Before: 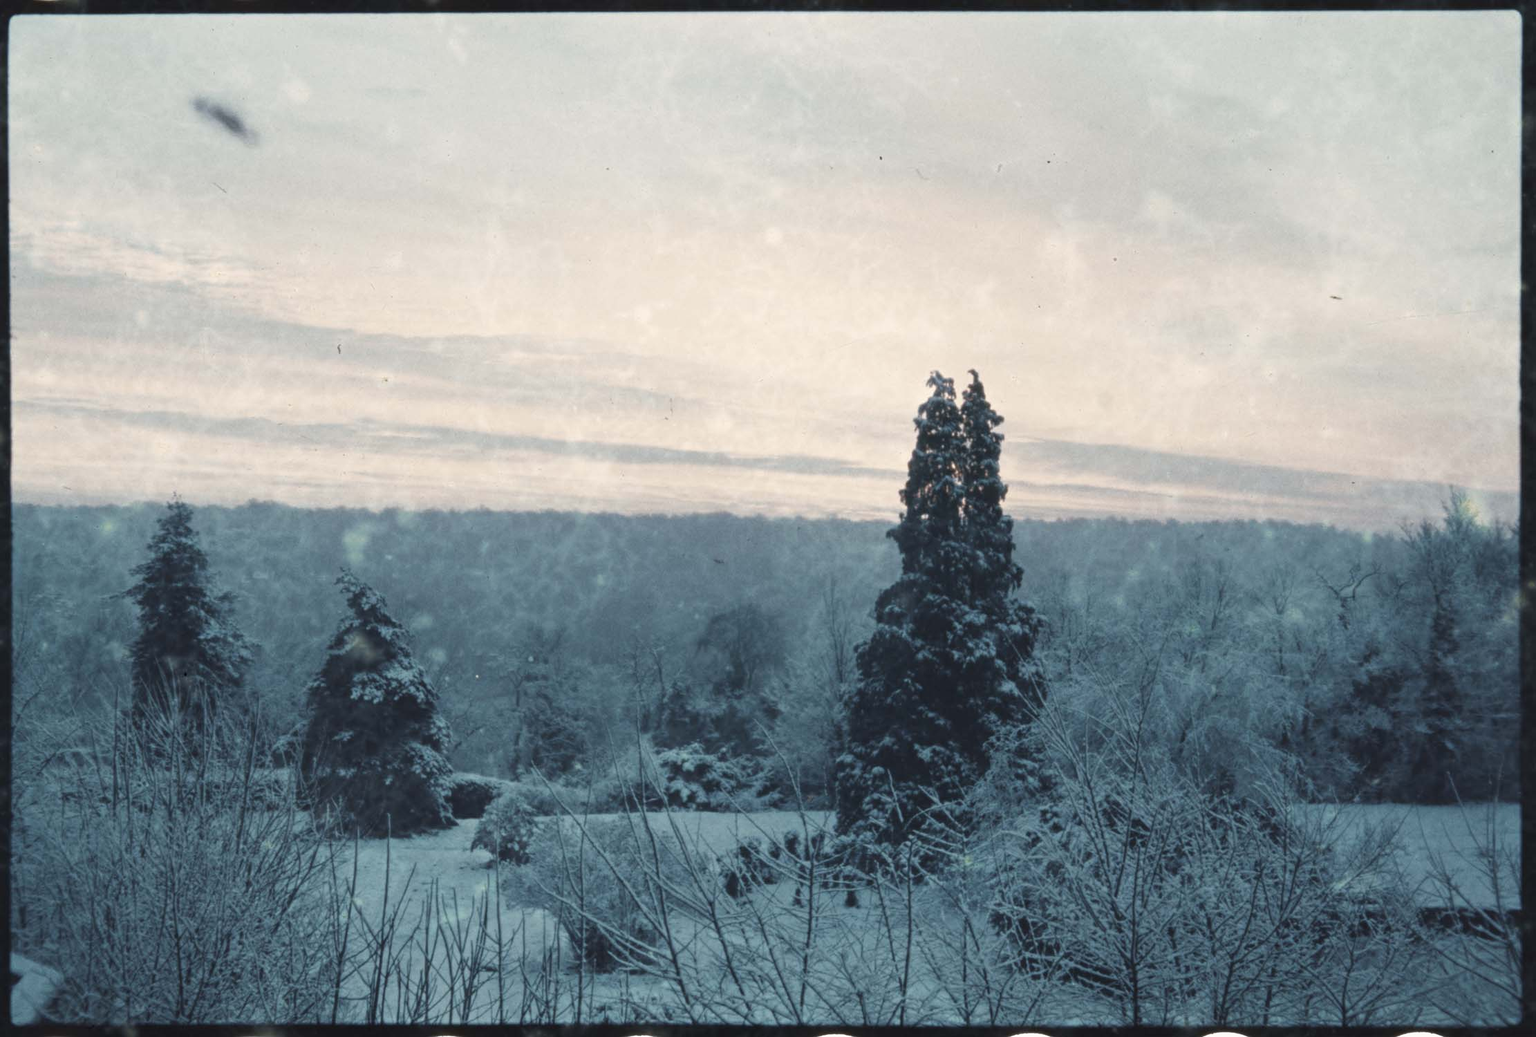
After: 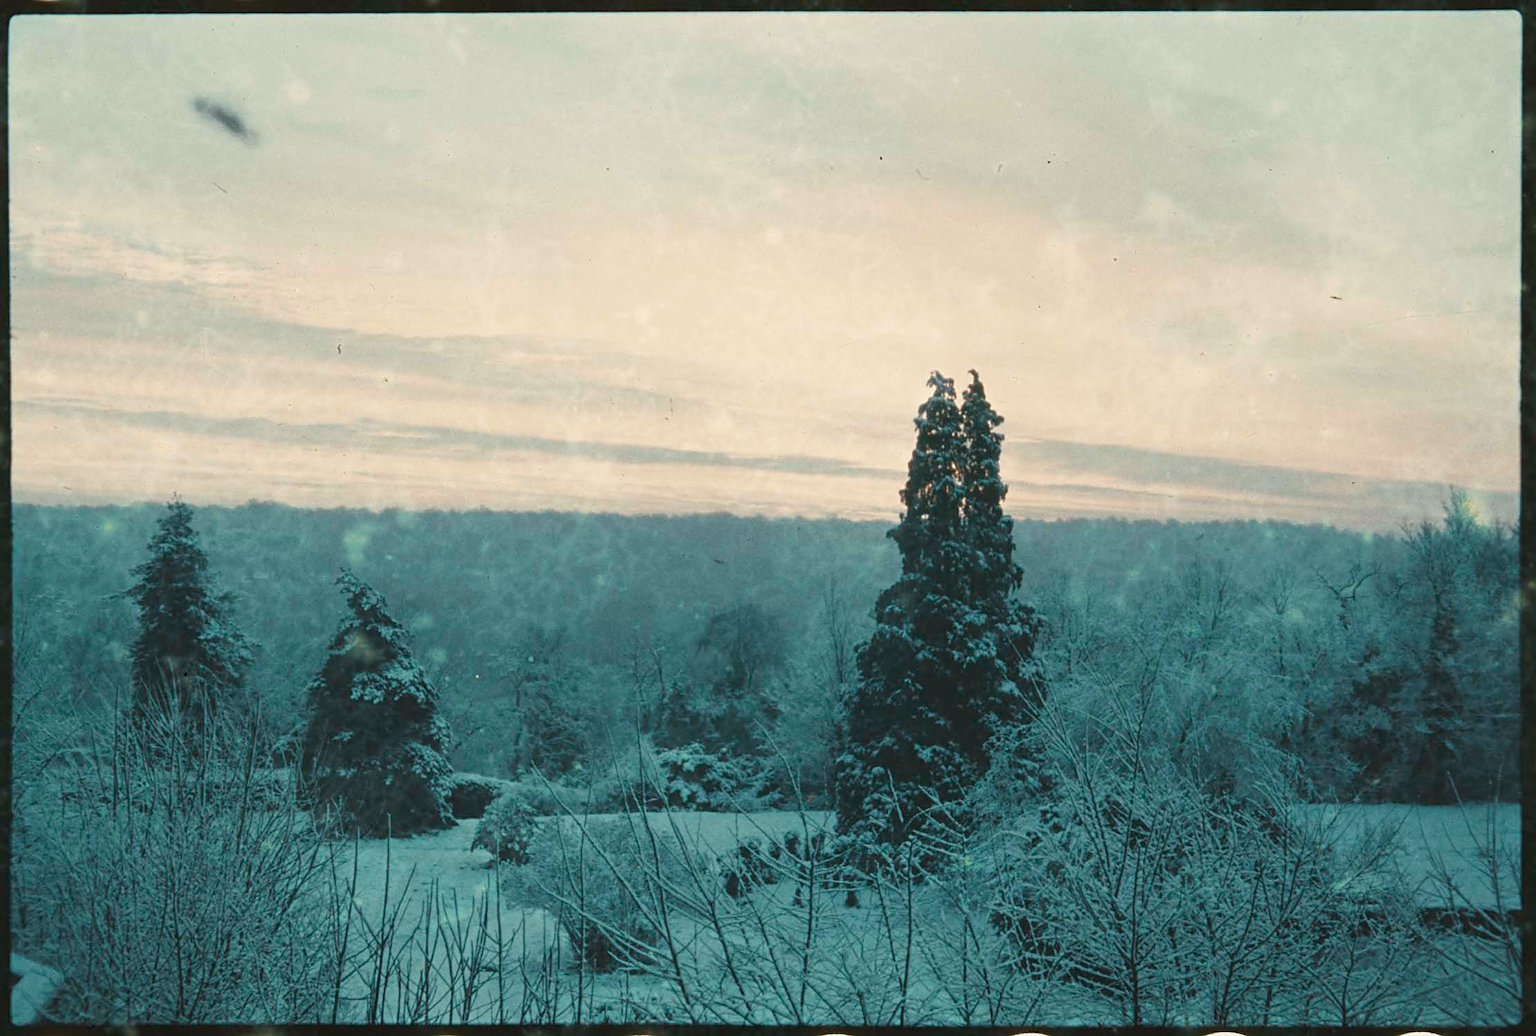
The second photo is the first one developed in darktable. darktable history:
sharpen: on, module defaults
color balance: mode lift, gamma, gain (sRGB), lift [1.04, 1, 1, 0.97], gamma [1.01, 1, 1, 0.97], gain [0.96, 1, 1, 0.97]
velvia: on, module defaults
